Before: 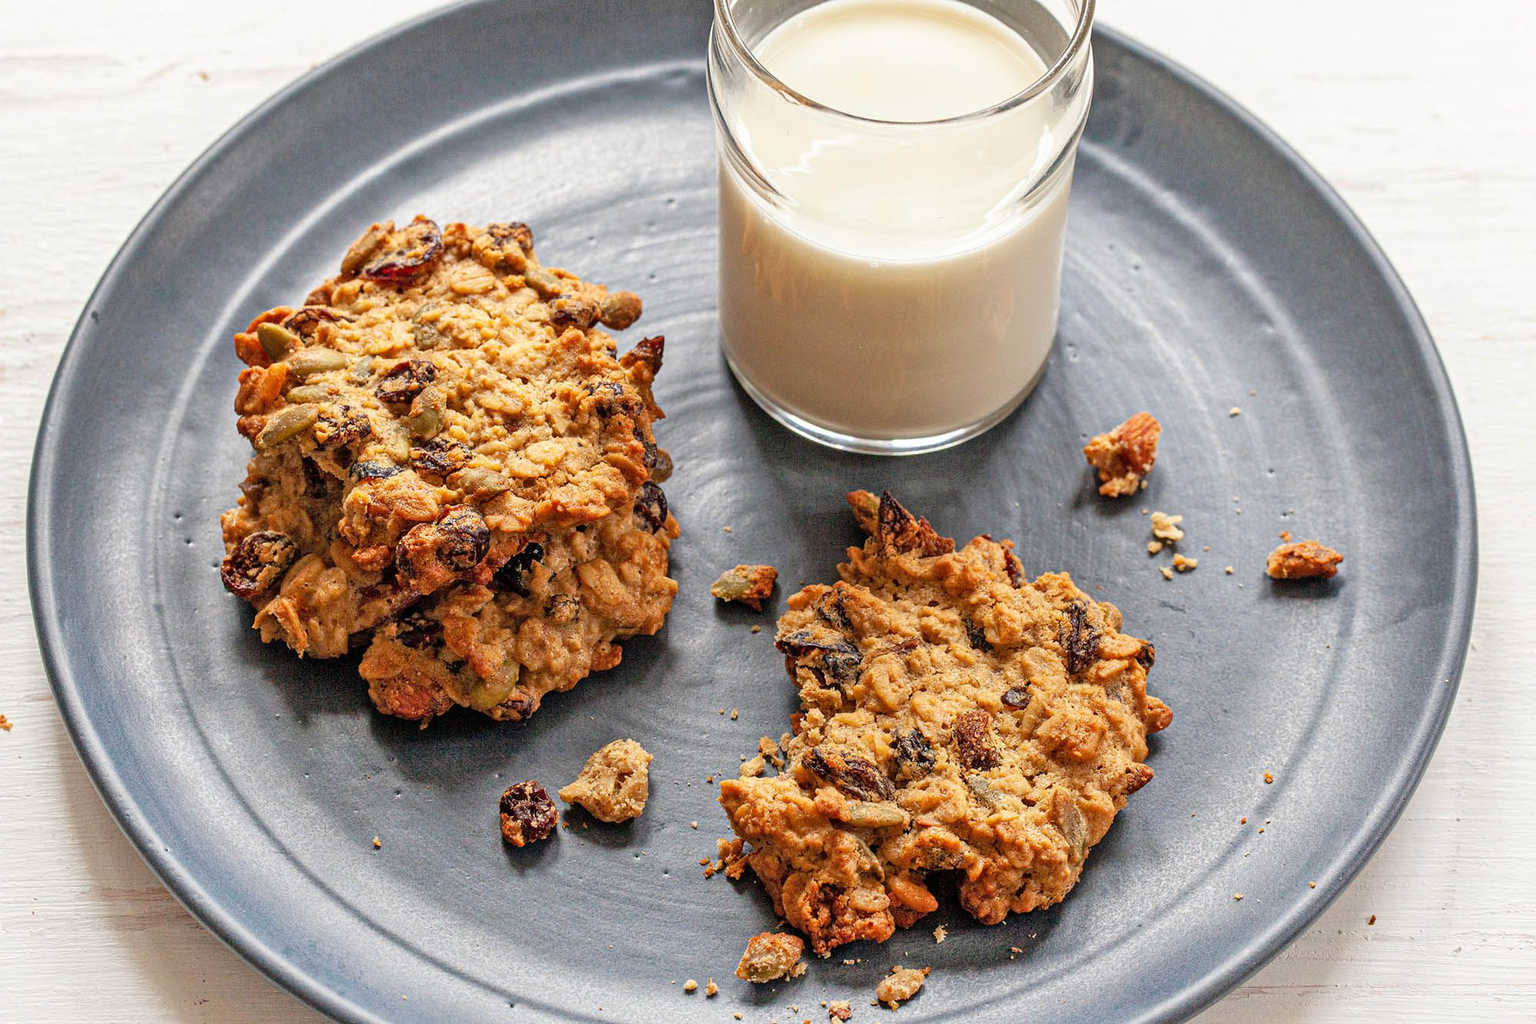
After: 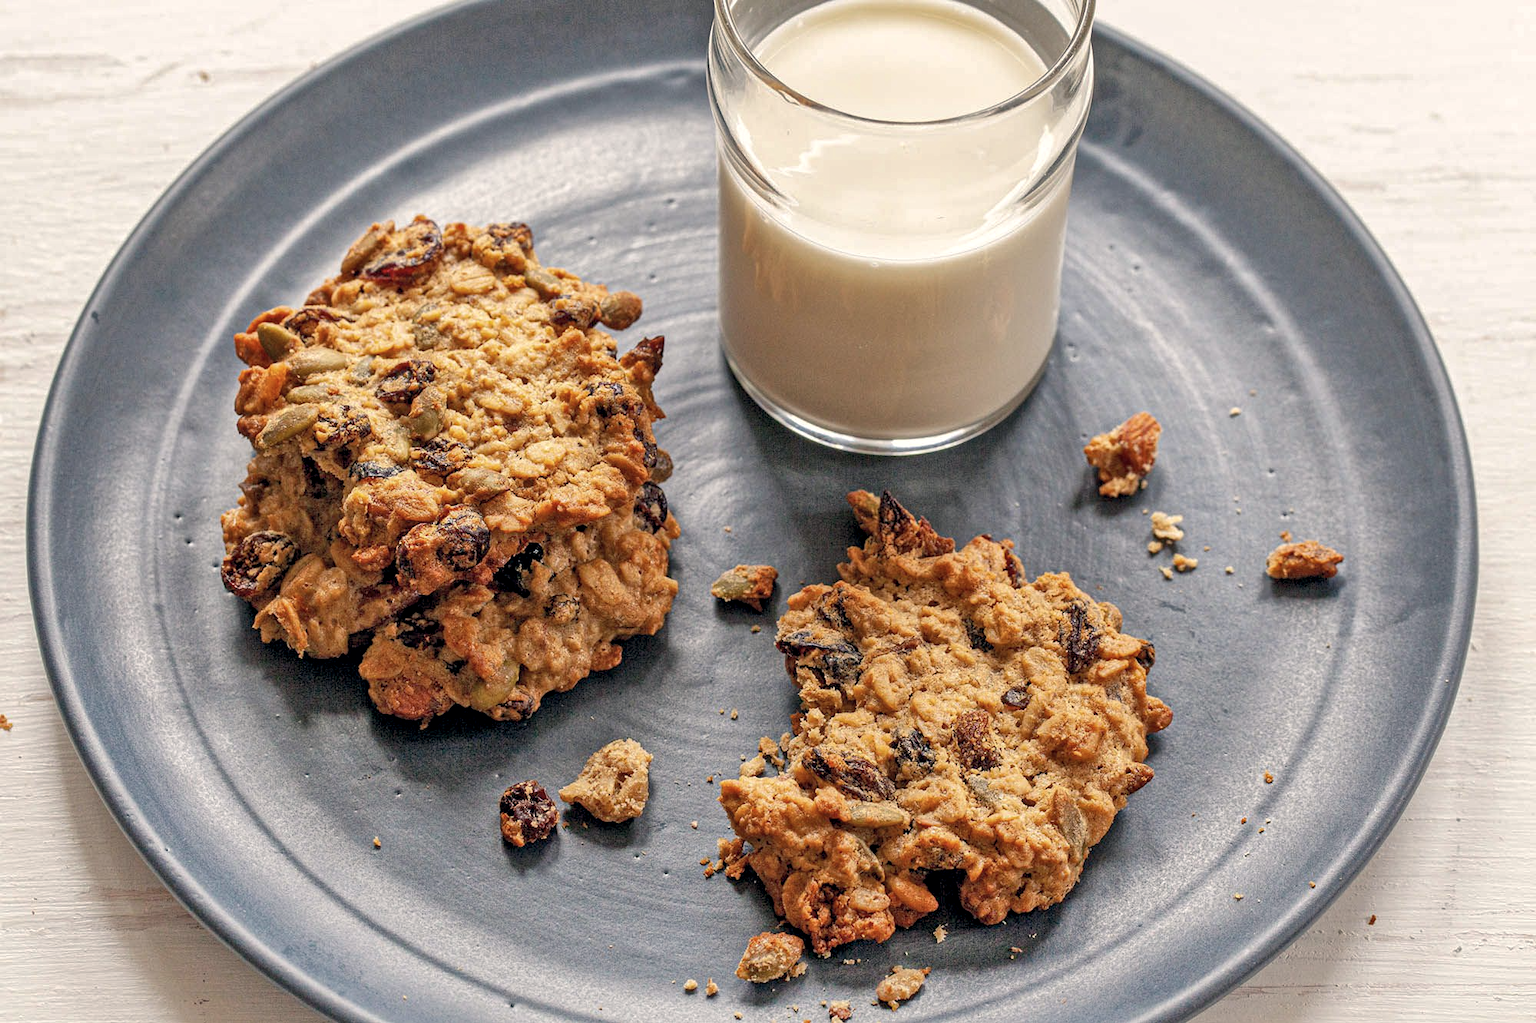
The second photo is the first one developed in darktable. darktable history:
shadows and highlights: on, module defaults
local contrast: highlights 103%, shadows 101%, detail 119%, midtone range 0.2
contrast brightness saturation: contrast 0.031, brightness -0.039
levels: levels [0.018, 0.493, 1]
color correction: highlights a* 2.84, highlights b* 5.03, shadows a* -2.49, shadows b* -4.85, saturation 0.811
color zones: curves: ch2 [(0, 0.5) (0.143, 0.5) (0.286, 0.489) (0.415, 0.421) (0.571, 0.5) (0.714, 0.5) (0.857, 0.5) (1, 0.5)]
